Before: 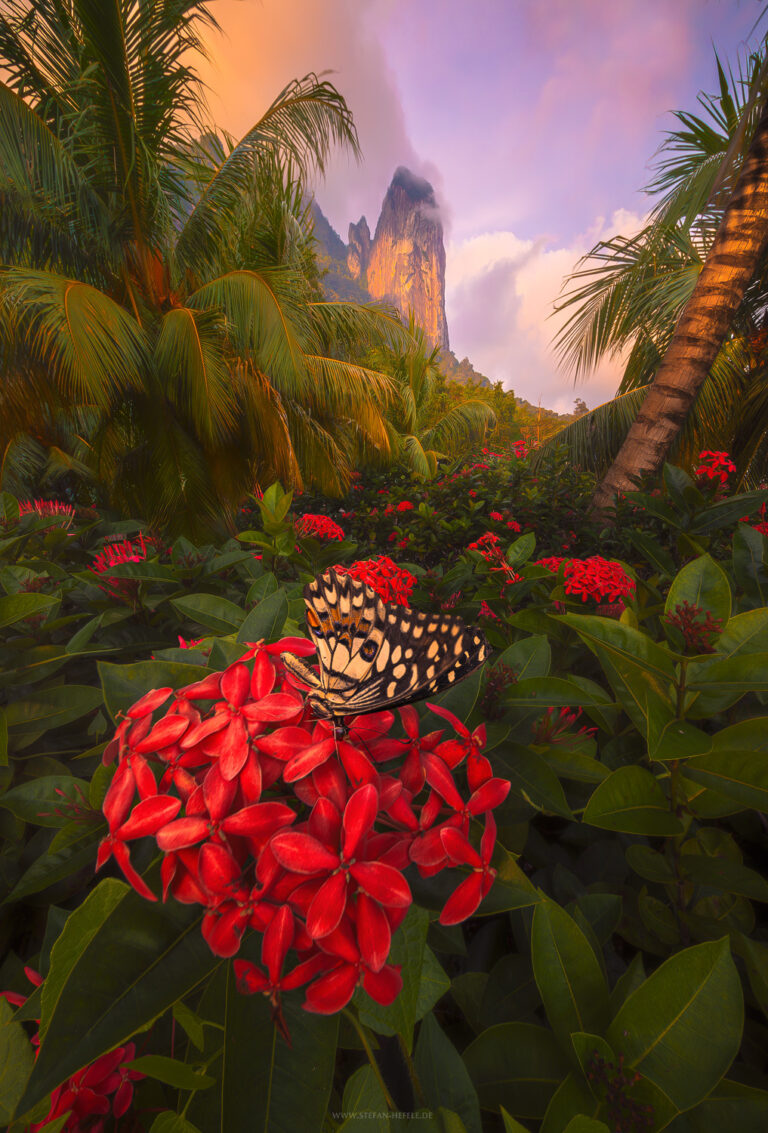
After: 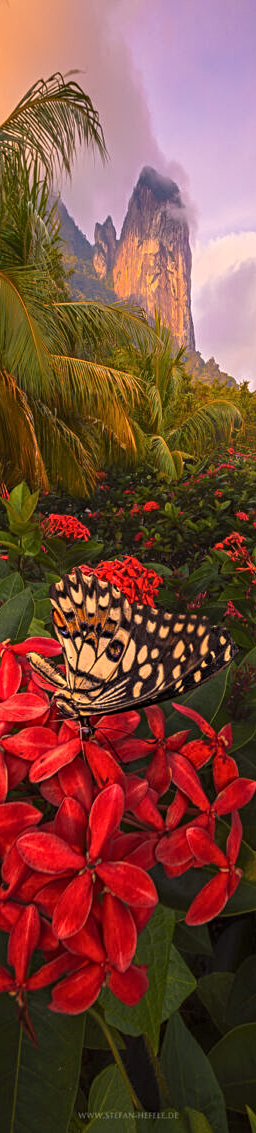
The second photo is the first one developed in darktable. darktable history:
contrast equalizer: y [[0.5, 0.5, 0.5, 0.539, 0.64, 0.611], [0.5 ×6], [0.5 ×6], [0 ×6], [0 ×6]]
crop: left 33.163%, right 33.387%
